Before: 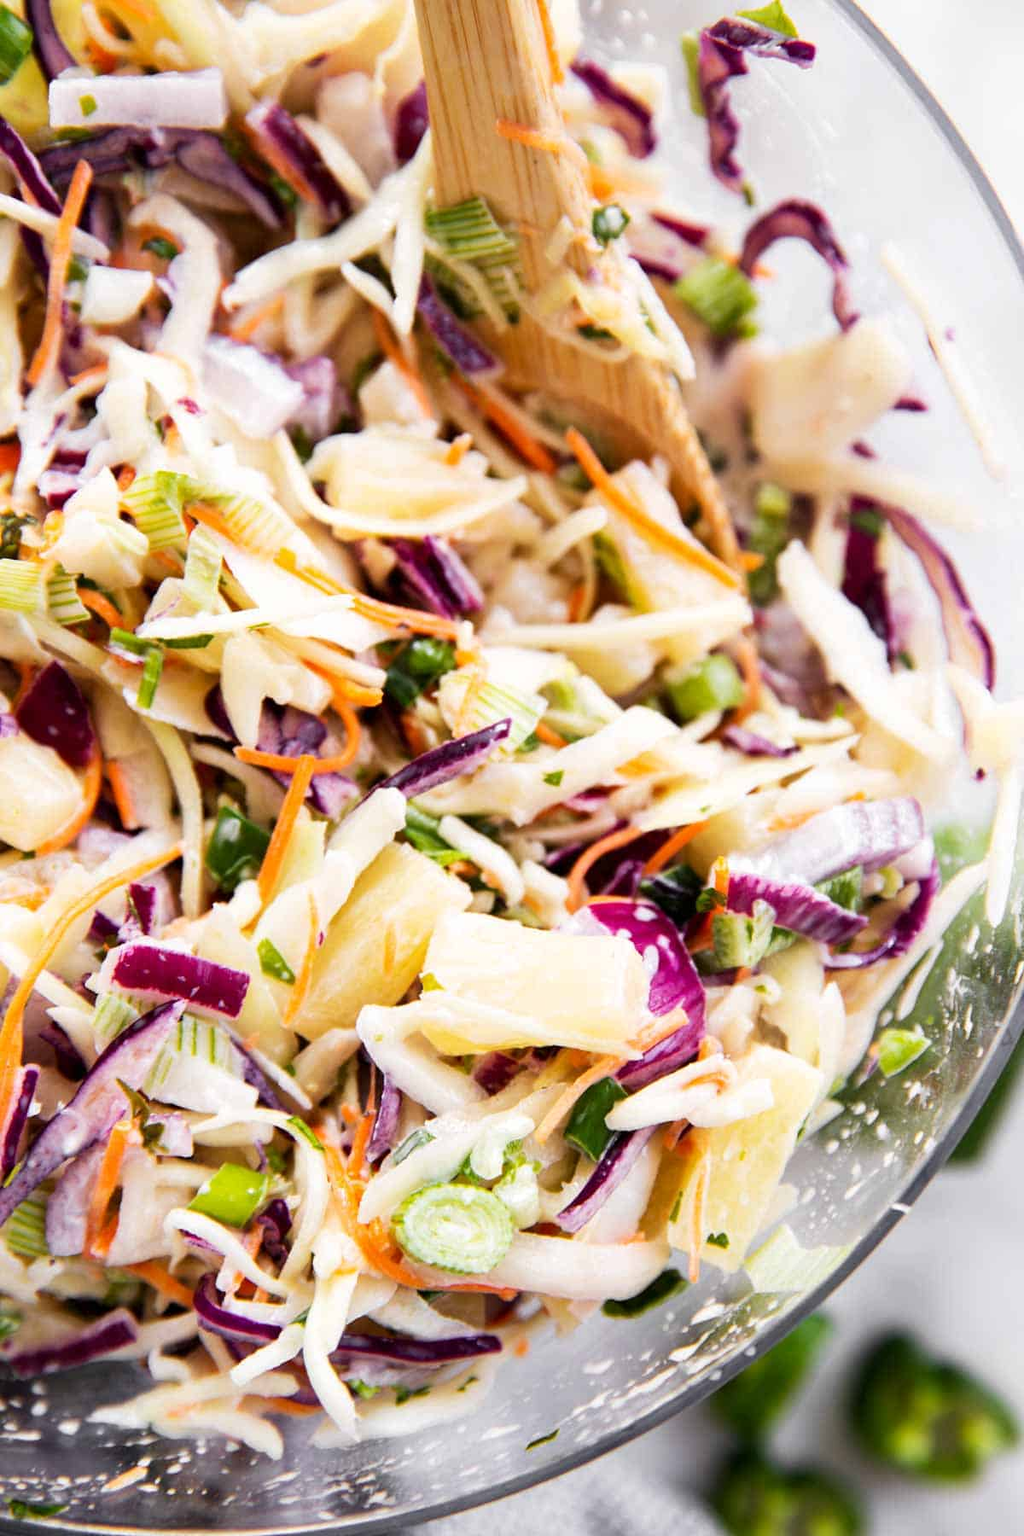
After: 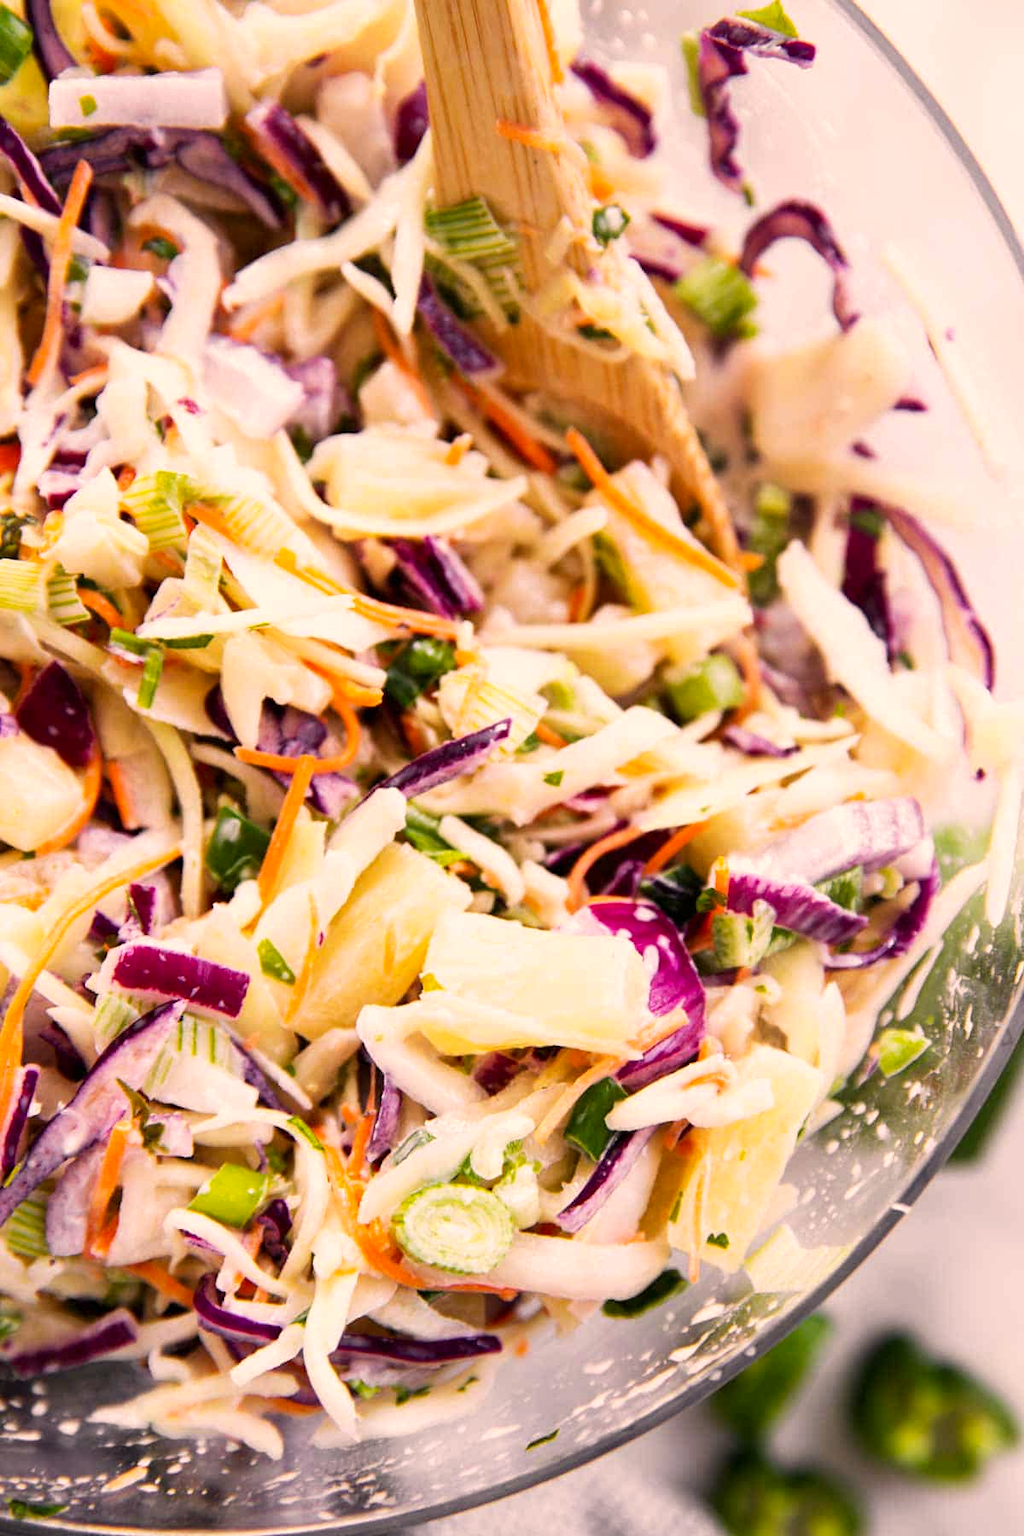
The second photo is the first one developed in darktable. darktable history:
color correction: highlights a* 11.57, highlights b* 11.55
